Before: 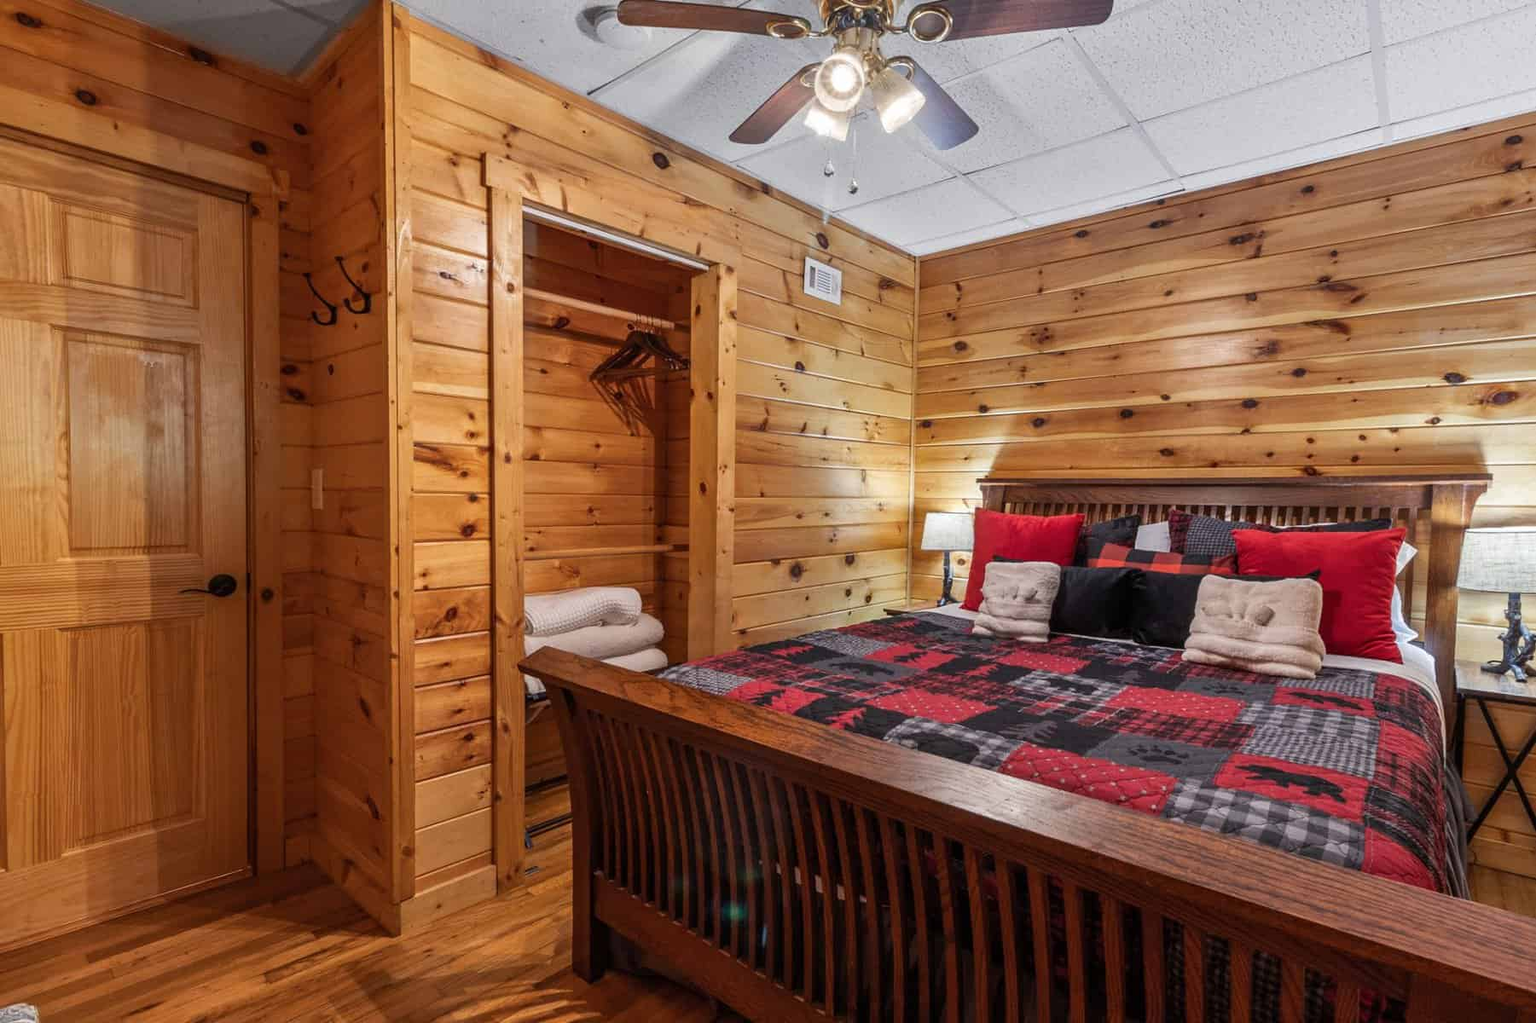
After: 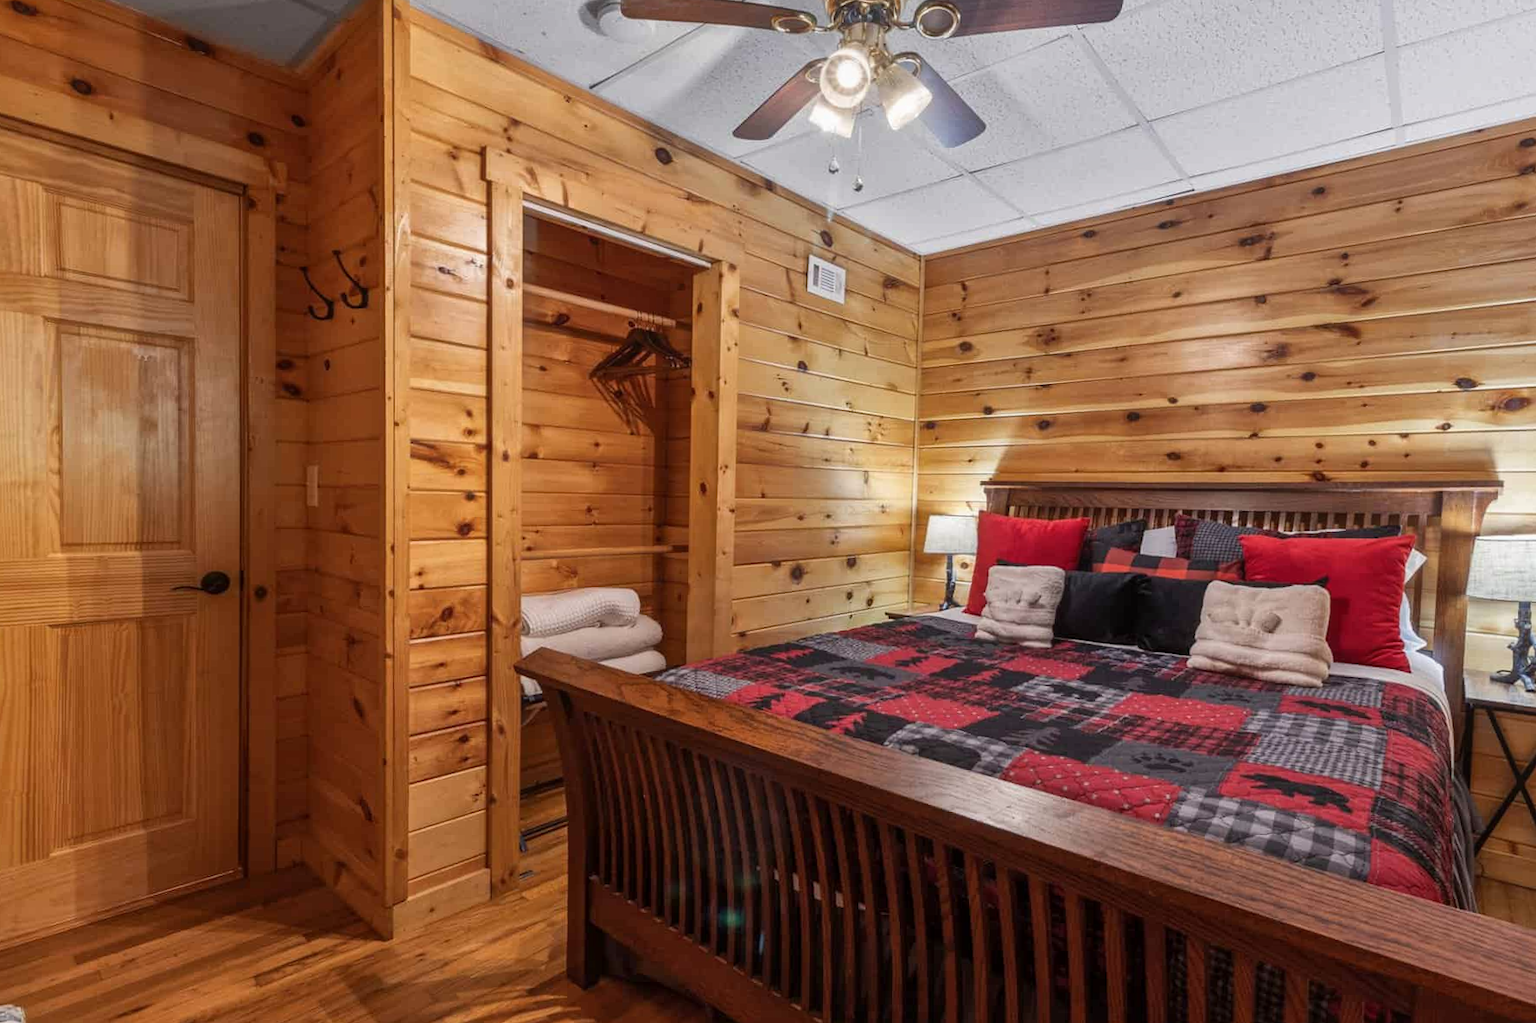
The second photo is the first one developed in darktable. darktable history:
crop and rotate: angle -0.5°
contrast equalizer: octaves 7, y [[0.6 ×6], [0.55 ×6], [0 ×6], [0 ×6], [0 ×6]], mix -0.3
local contrast: mode bilateral grid, contrast 20, coarseness 50, detail 120%, midtone range 0.2
